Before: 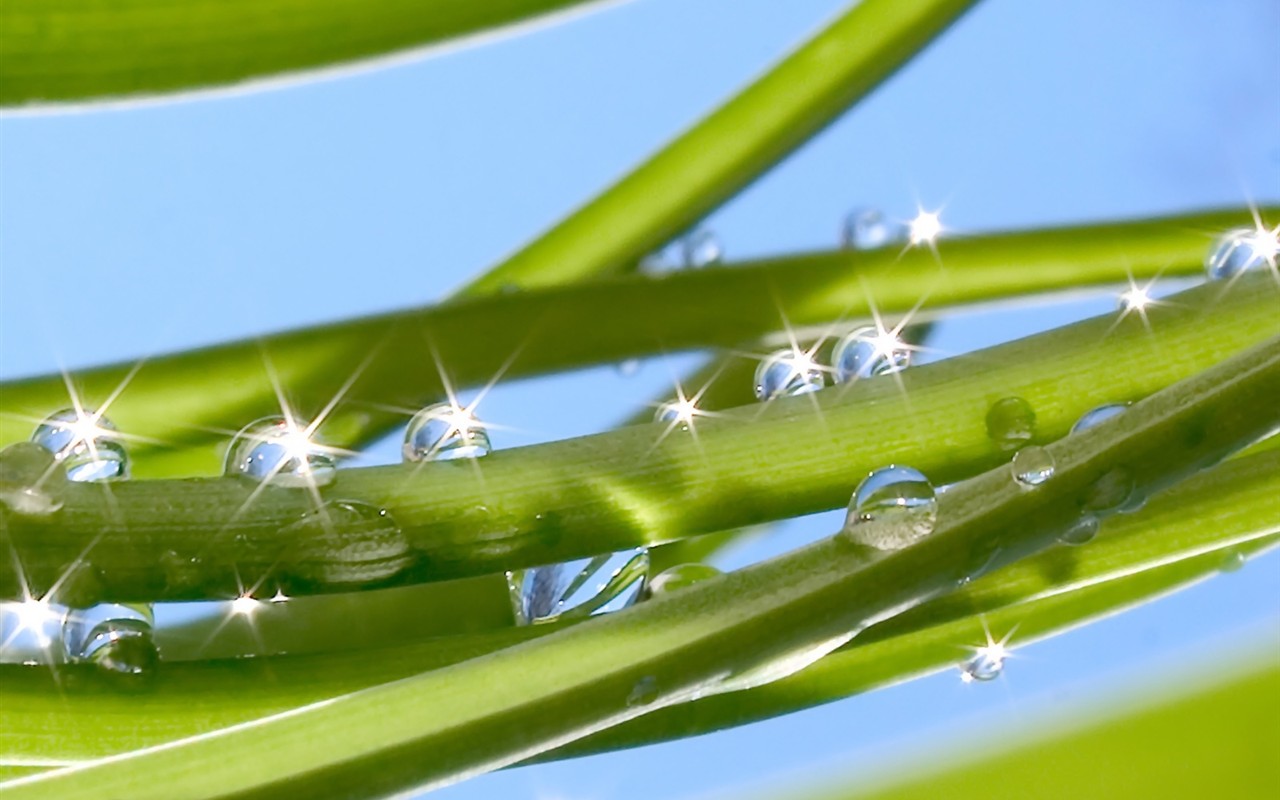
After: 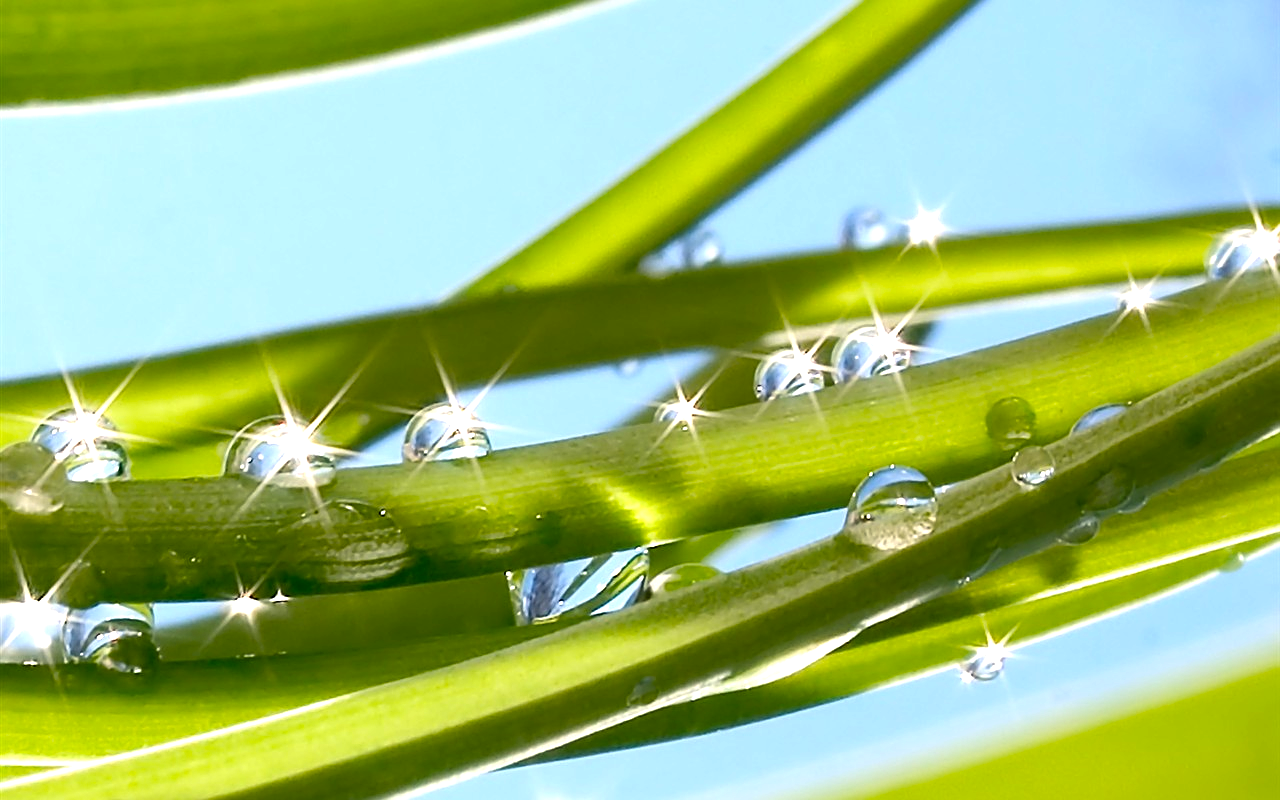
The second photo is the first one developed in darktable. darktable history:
color balance rgb: highlights gain › chroma 2.182%, highlights gain › hue 74.29°, perceptual saturation grading › global saturation 12.591%, perceptual brilliance grading › highlights 7.707%, perceptual brilliance grading › mid-tones 3.052%, perceptual brilliance grading › shadows 2.057%, contrast 14.837%
sharpen: on, module defaults
